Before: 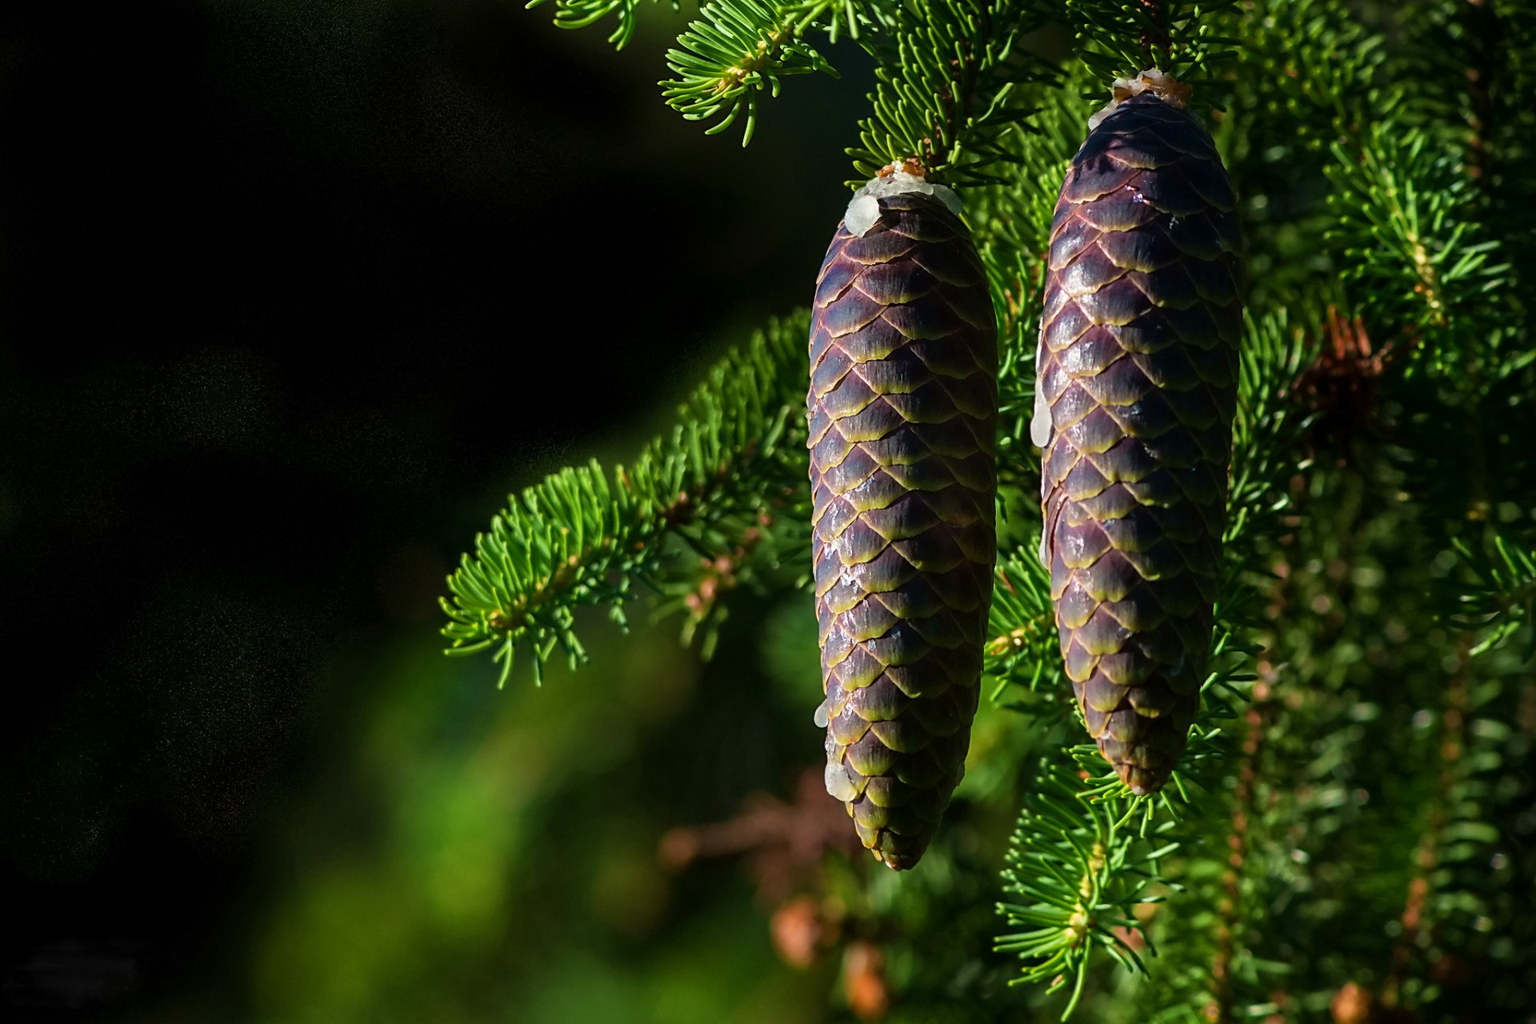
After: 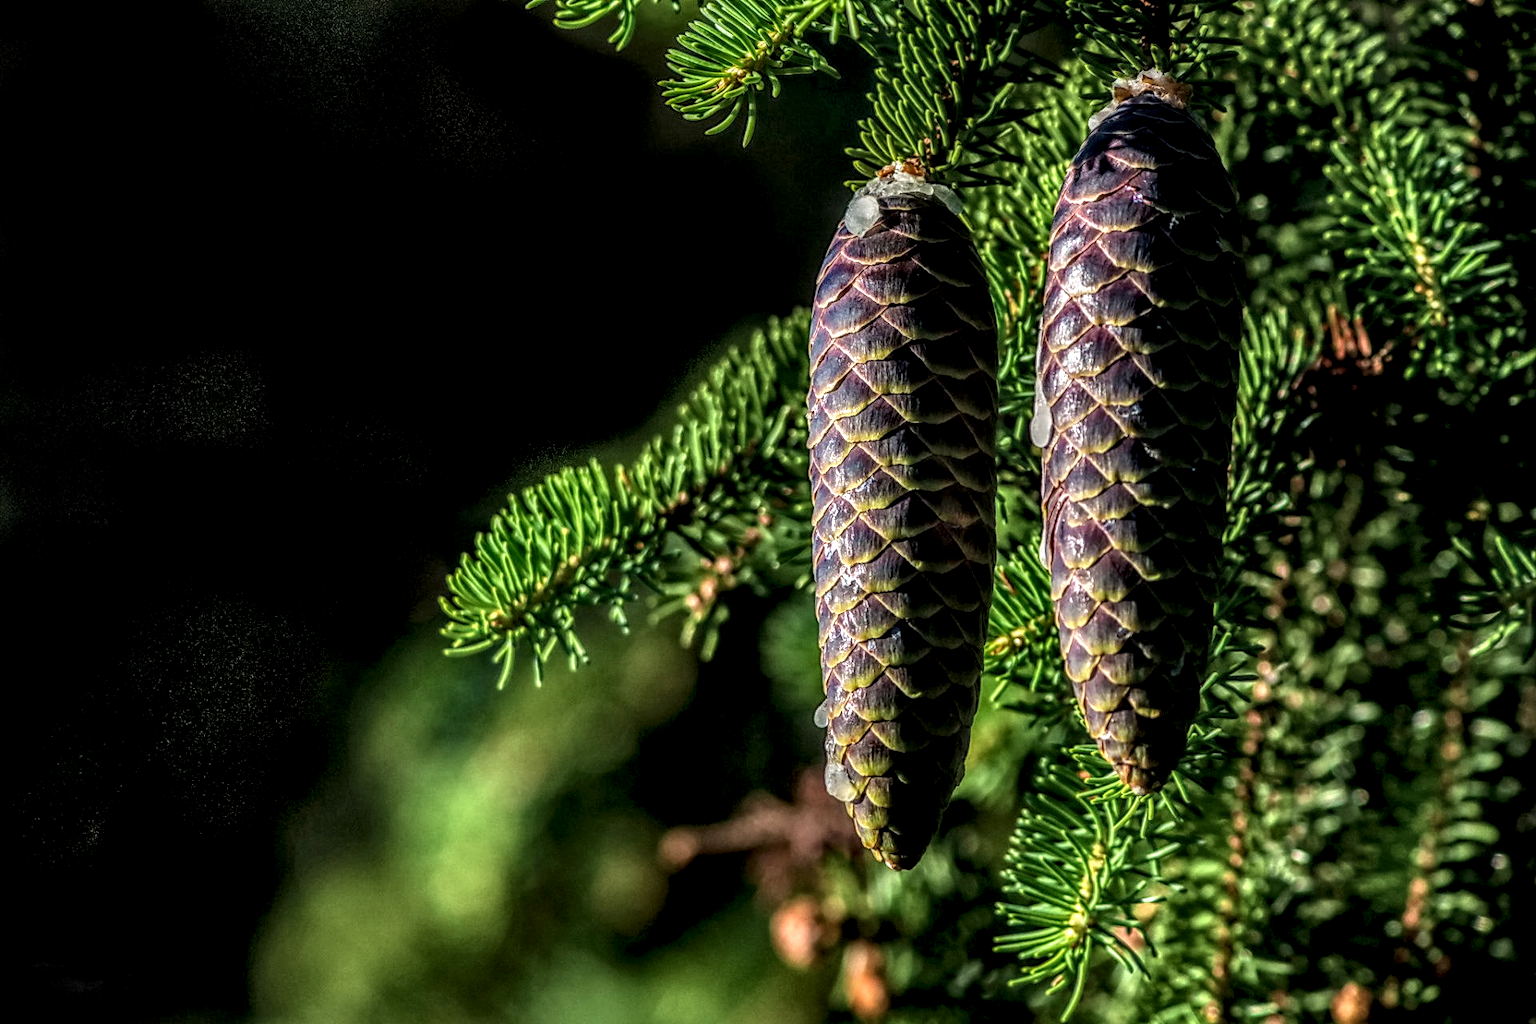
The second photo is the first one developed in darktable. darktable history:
base curve: preserve colors none
local contrast: highlights 4%, shadows 4%, detail 299%, midtone range 0.304
